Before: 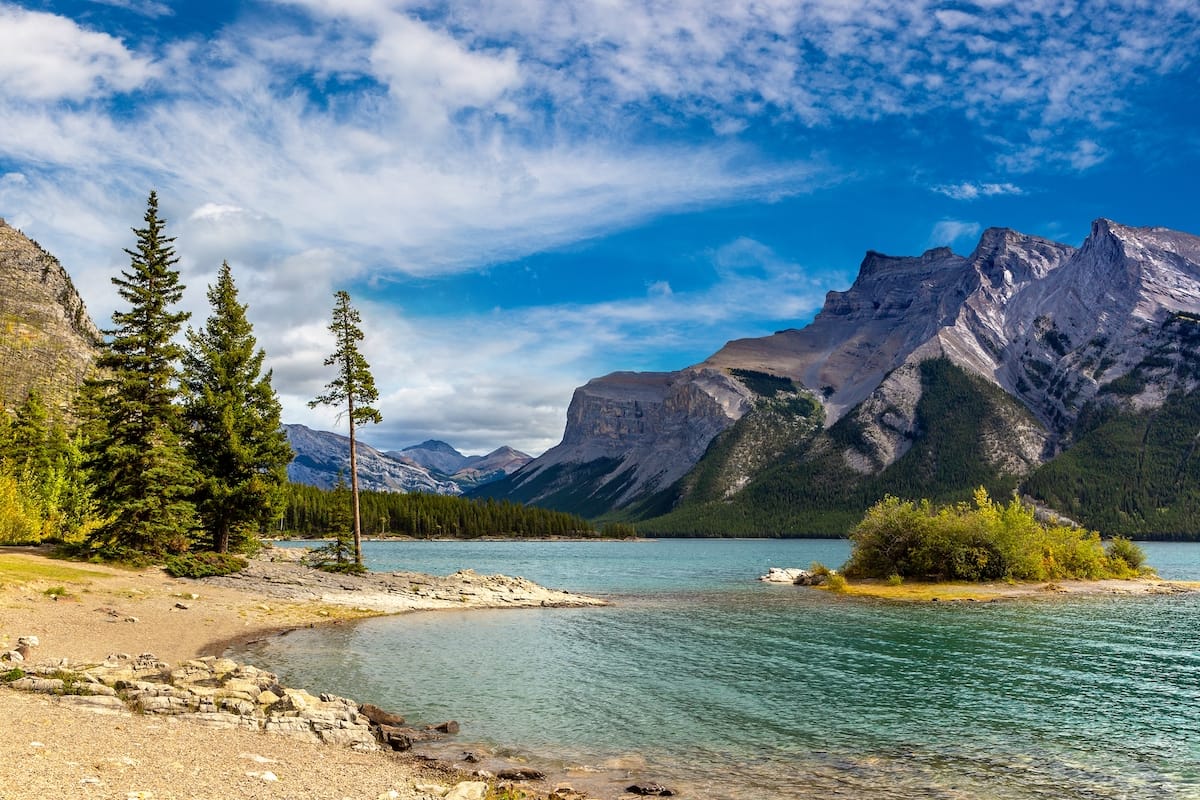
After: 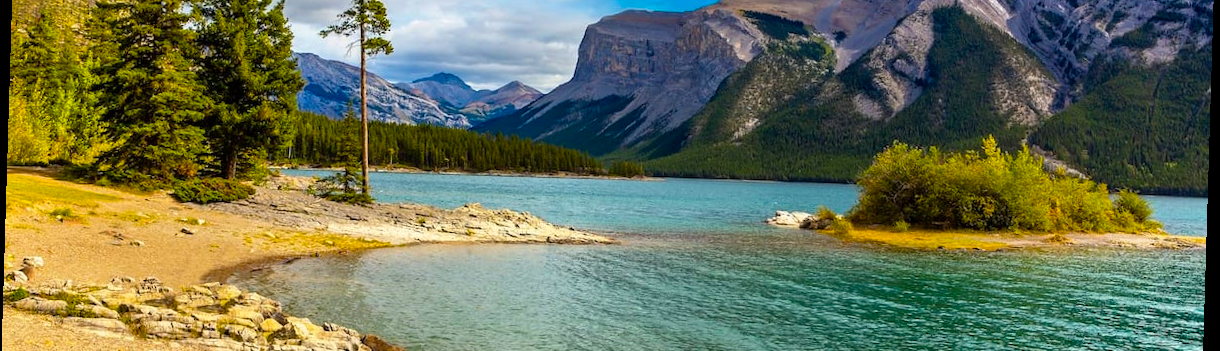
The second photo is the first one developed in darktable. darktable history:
crop: top 45.551%, bottom 12.262%
color balance rgb: linear chroma grading › global chroma 15%, perceptual saturation grading › global saturation 30%
rotate and perspective: rotation 1.72°, automatic cropping off
